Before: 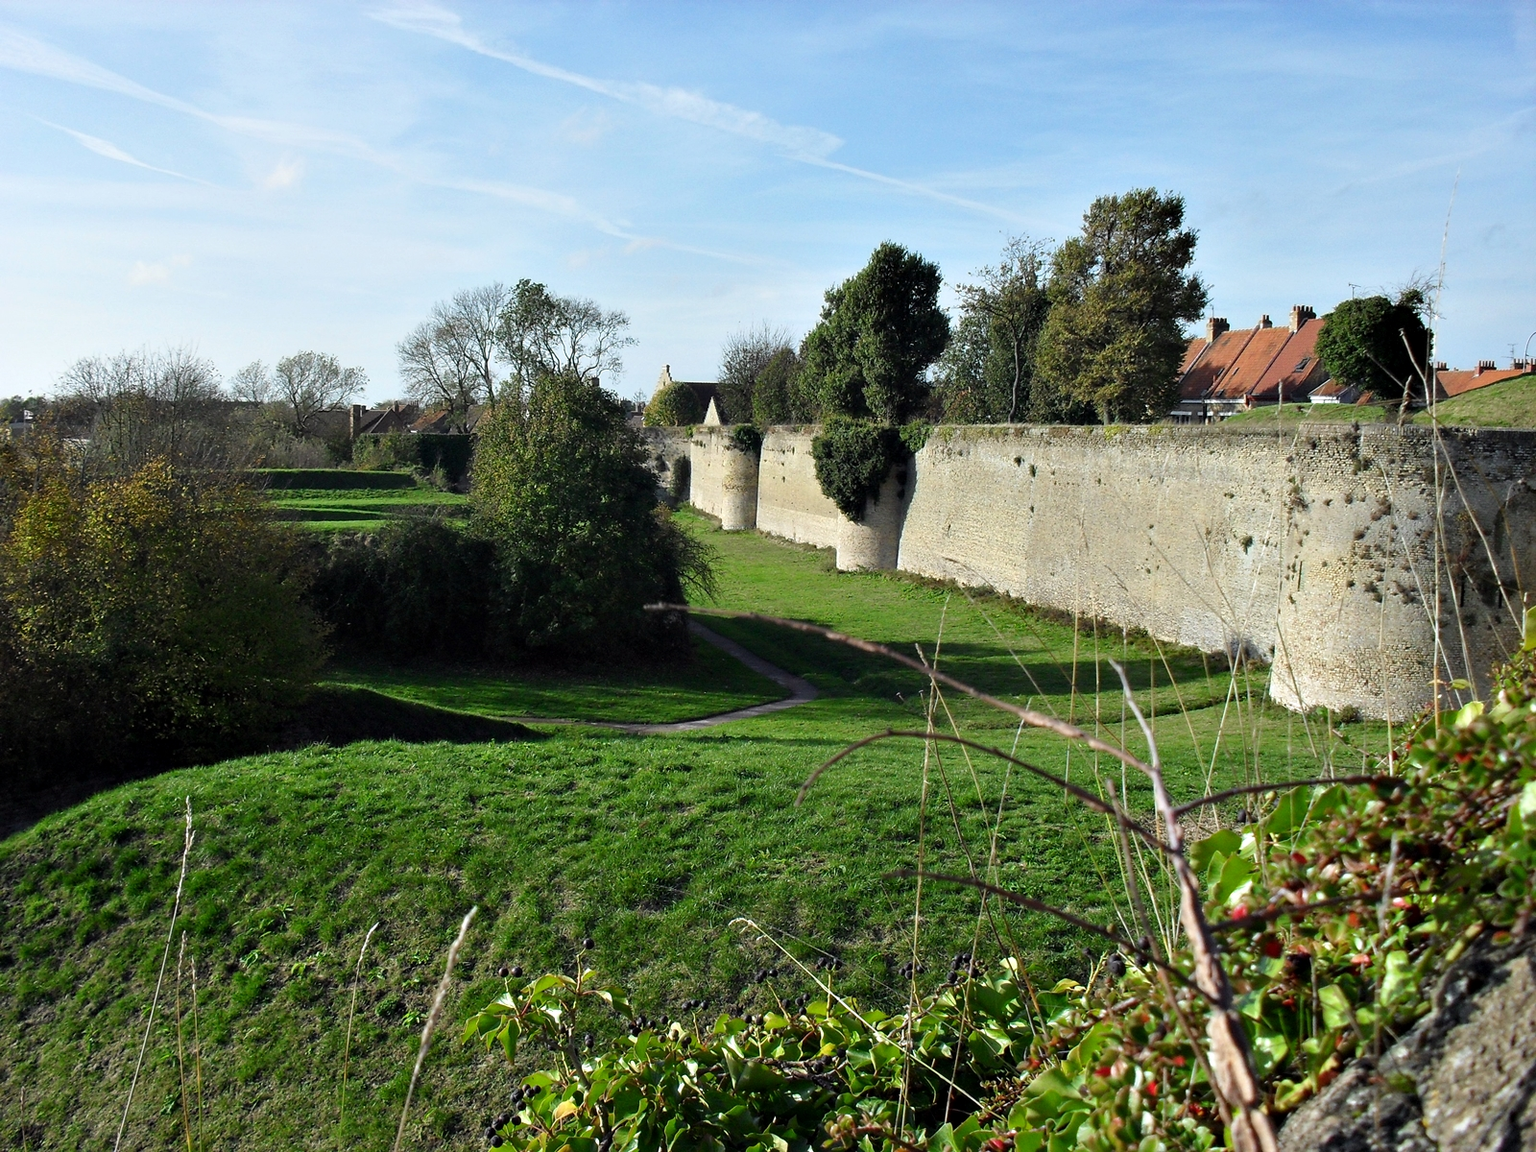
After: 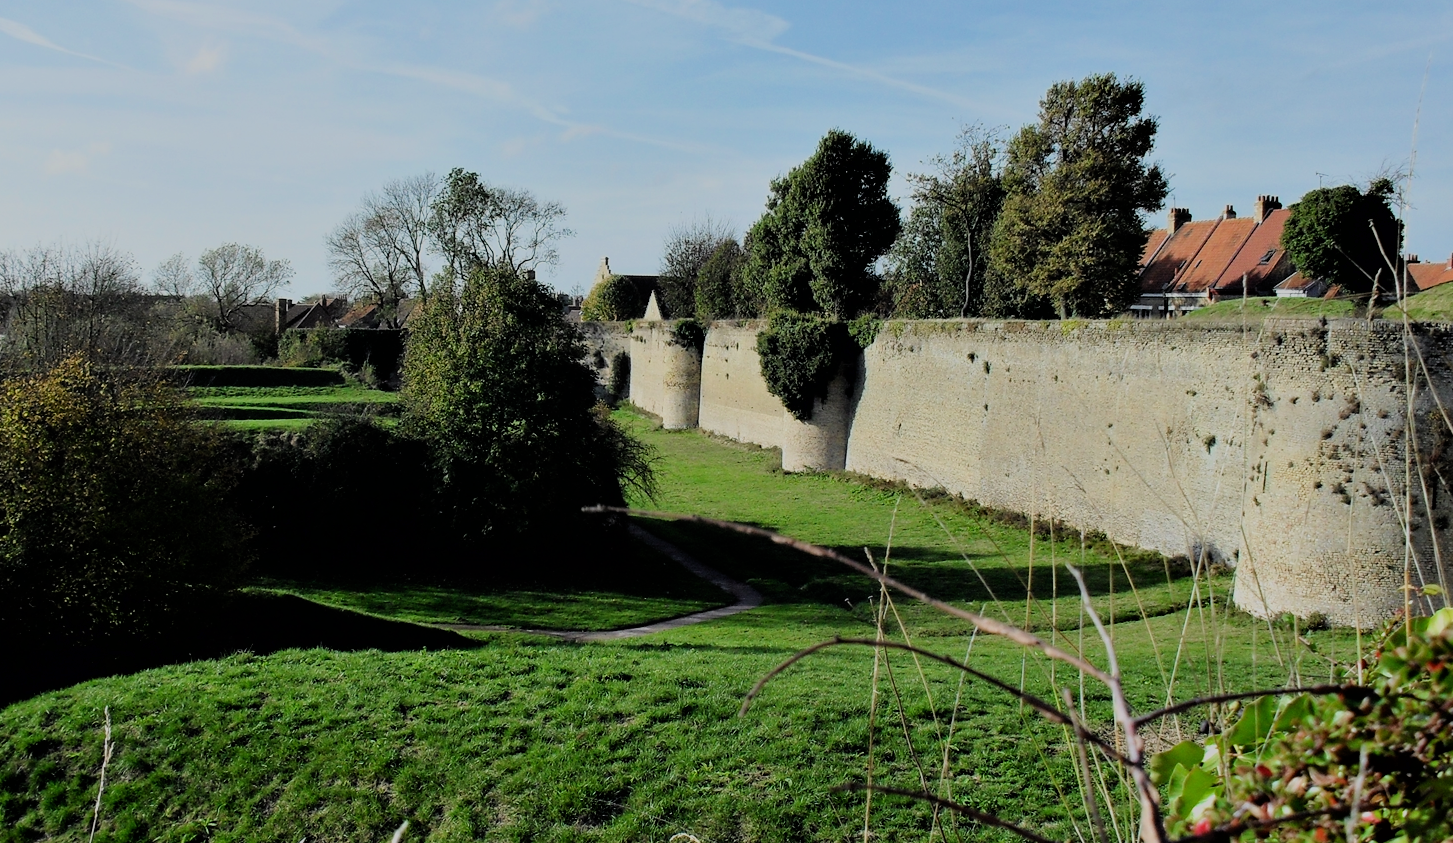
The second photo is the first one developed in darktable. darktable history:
filmic rgb: black relative exposure -6.15 EV, white relative exposure 6.96 EV, hardness 2.23, color science v6 (2022)
crop: left 5.596%, top 10.314%, right 3.534%, bottom 19.395%
